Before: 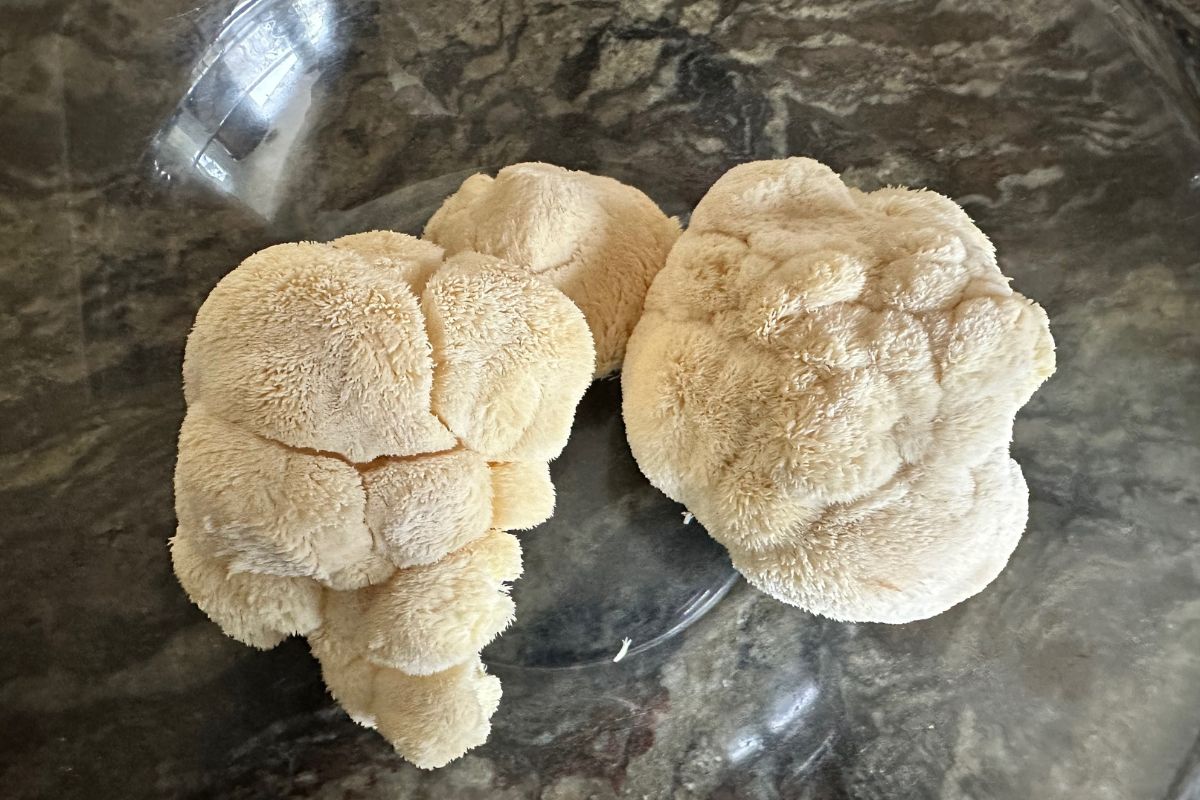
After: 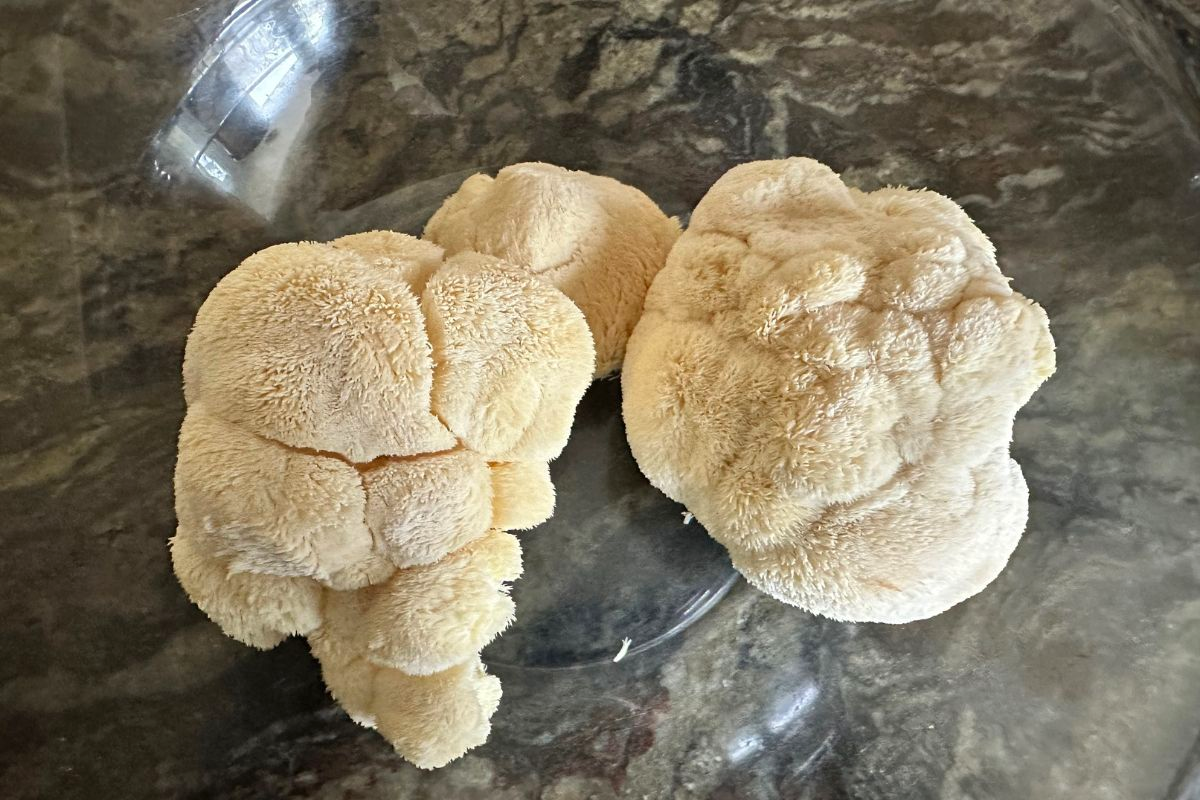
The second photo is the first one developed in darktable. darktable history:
contrast brightness saturation: saturation 0.13
shadows and highlights: shadows 25, highlights -25
